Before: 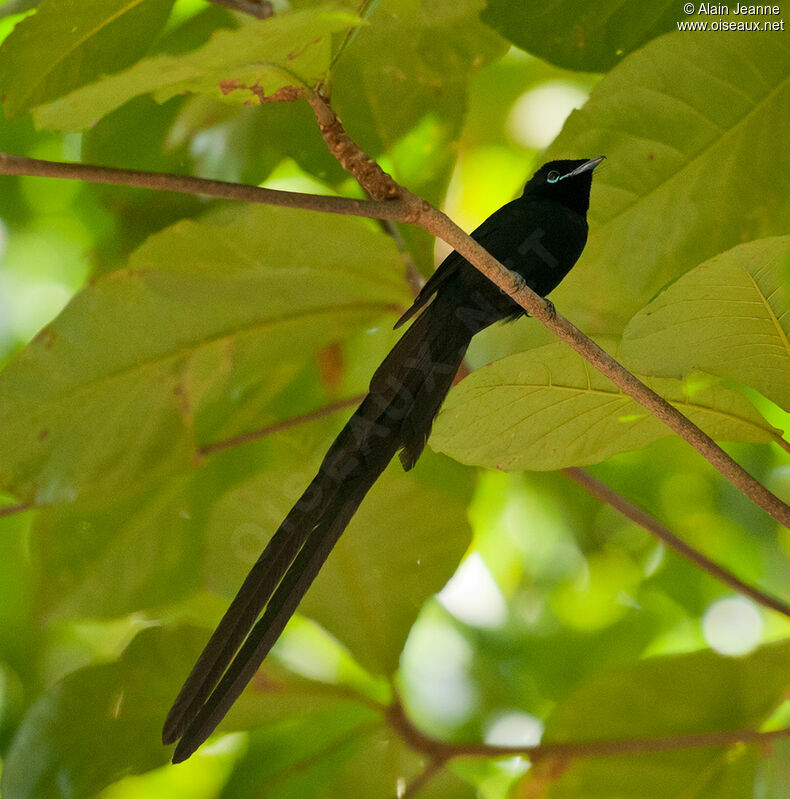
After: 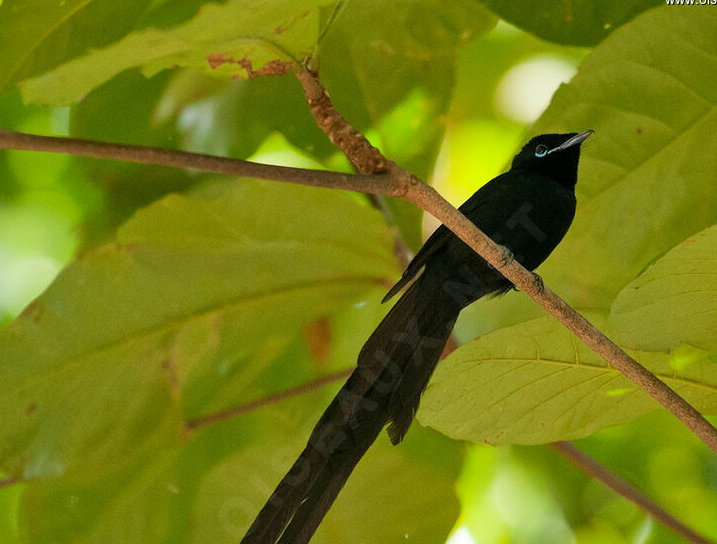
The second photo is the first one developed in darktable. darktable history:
crop: left 1.547%, top 3.373%, right 7.653%, bottom 28.482%
shadows and highlights: shadows 48.69, highlights -41.92, soften with gaussian
